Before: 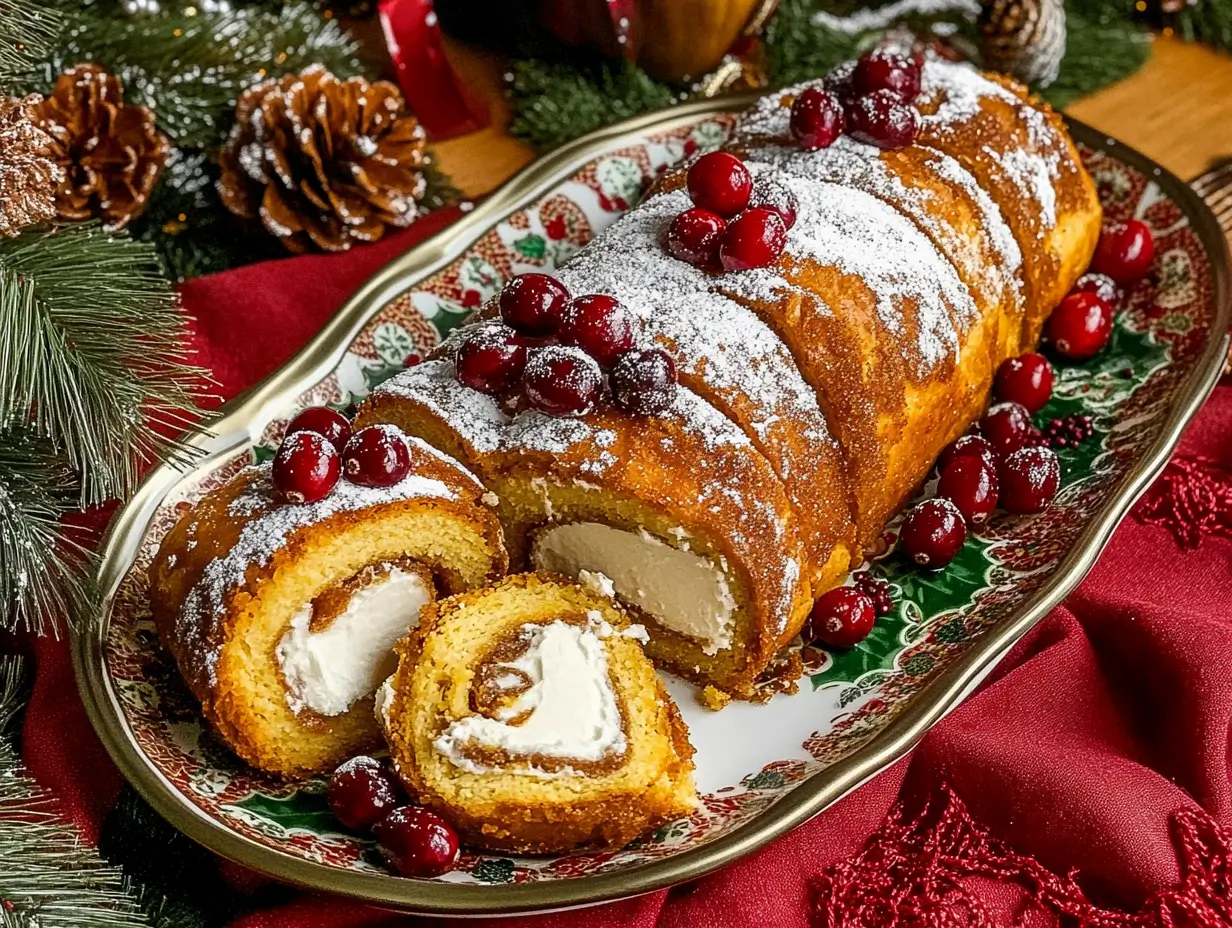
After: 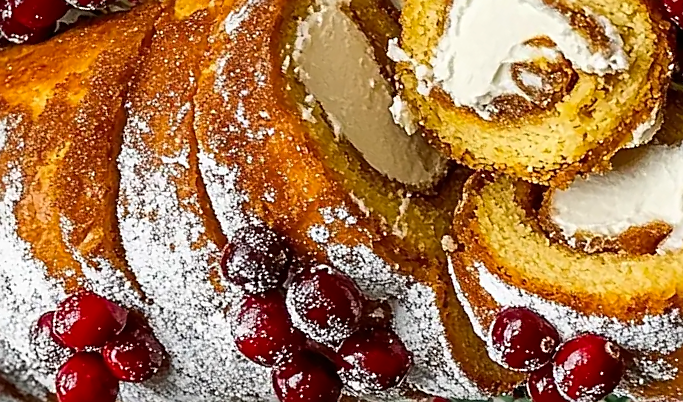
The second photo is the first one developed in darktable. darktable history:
crop and rotate: angle 147.6°, left 9.167%, top 15.622%, right 4.583%, bottom 16.939%
sharpen: on, module defaults
contrast brightness saturation: contrast 0.044, saturation 0.07
